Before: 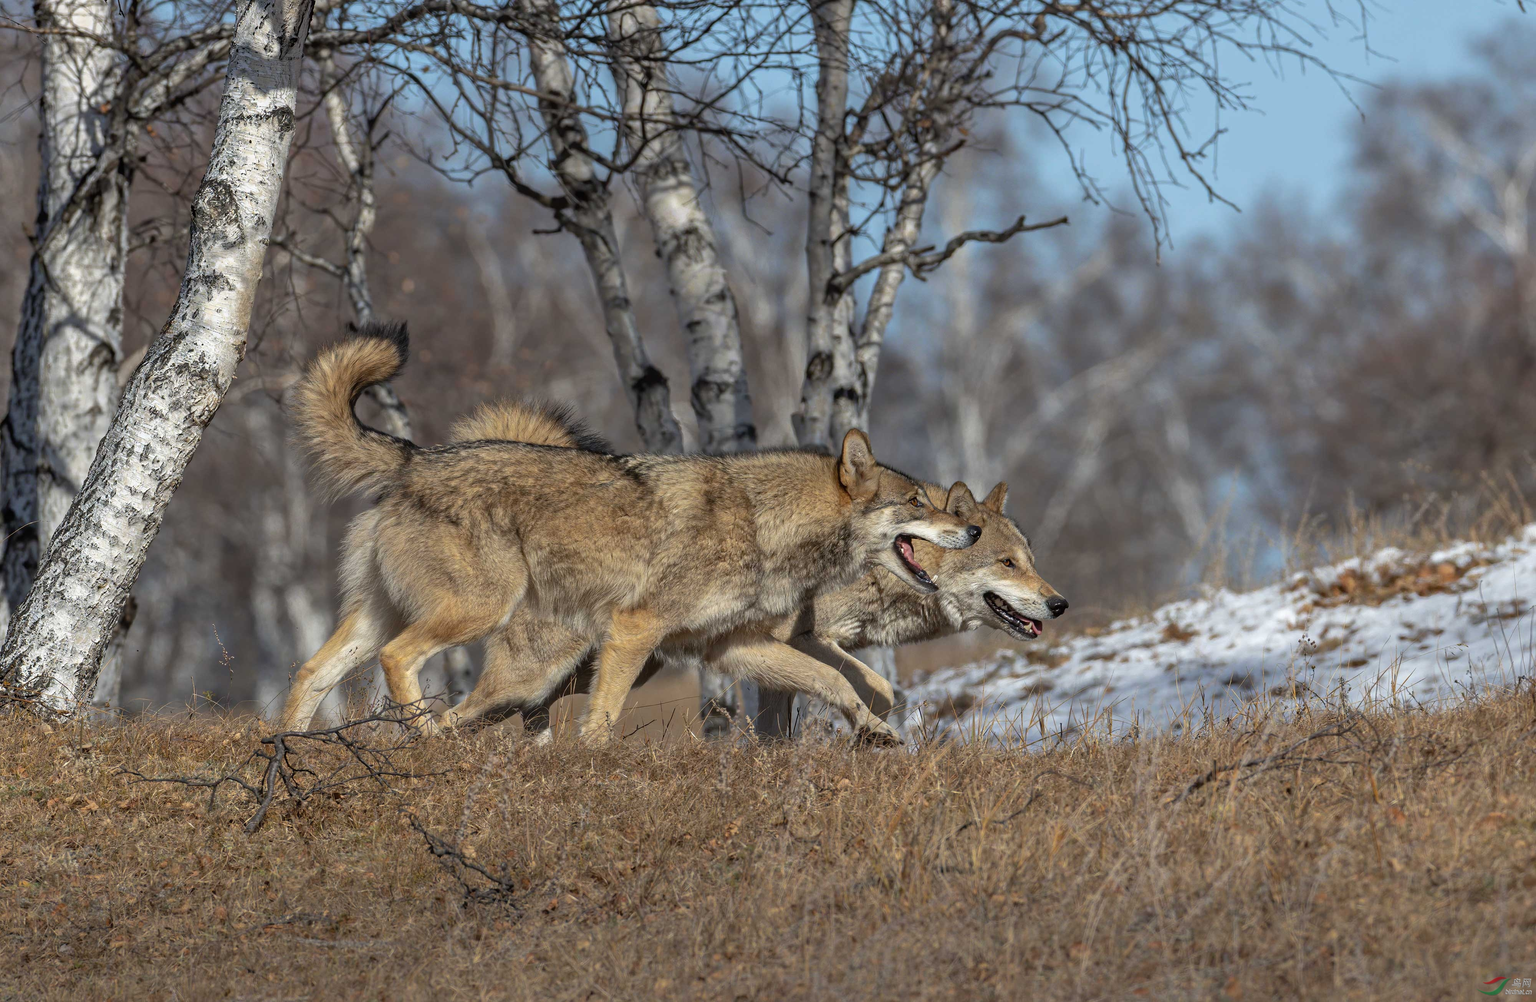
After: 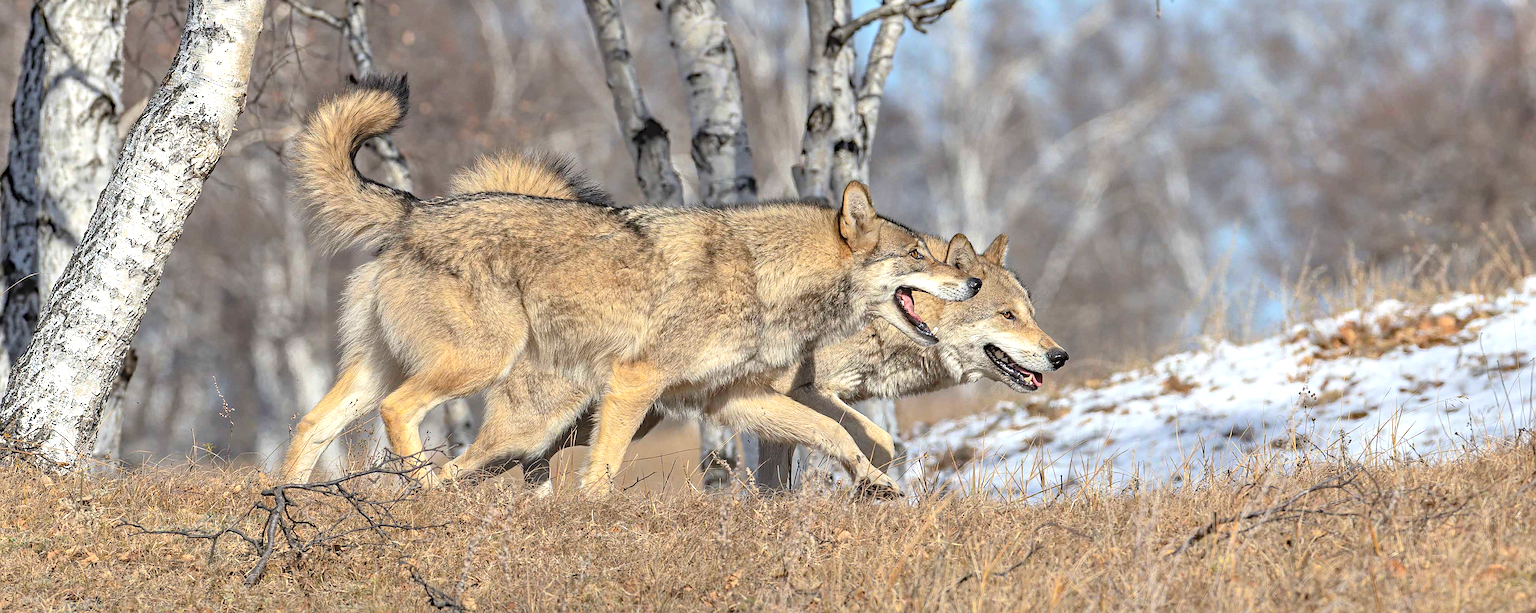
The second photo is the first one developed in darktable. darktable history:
contrast brightness saturation: contrast 0.139, brightness 0.206
exposure: black level correction 0, exposure 0.702 EV, compensate highlight preservation false
haze removal: compatibility mode true, adaptive false
color zones: curves: ch0 [(0, 0.48) (0.209, 0.398) (0.305, 0.332) (0.429, 0.493) (0.571, 0.5) (0.714, 0.5) (0.857, 0.5) (1, 0.48)]; ch1 [(0, 0.633) (0.143, 0.586) (0.286, 0.489) (0.429, 0.448) (0.571, 0.31) (0.714, 0.335) (0.857, 0.492) (1, 0.633)]; ch2 [(0, 0.448) (0.143, 0.498) (0.286, 0.5) (0.429, 0.5) (0.571, 0.5) (0.714, 0.5) (0.857, 0.5) (1, 0.448)], mix -94.39%
crop and rotate: top 24.784%, bottom 13.95%
sharpen: radius 1.98
